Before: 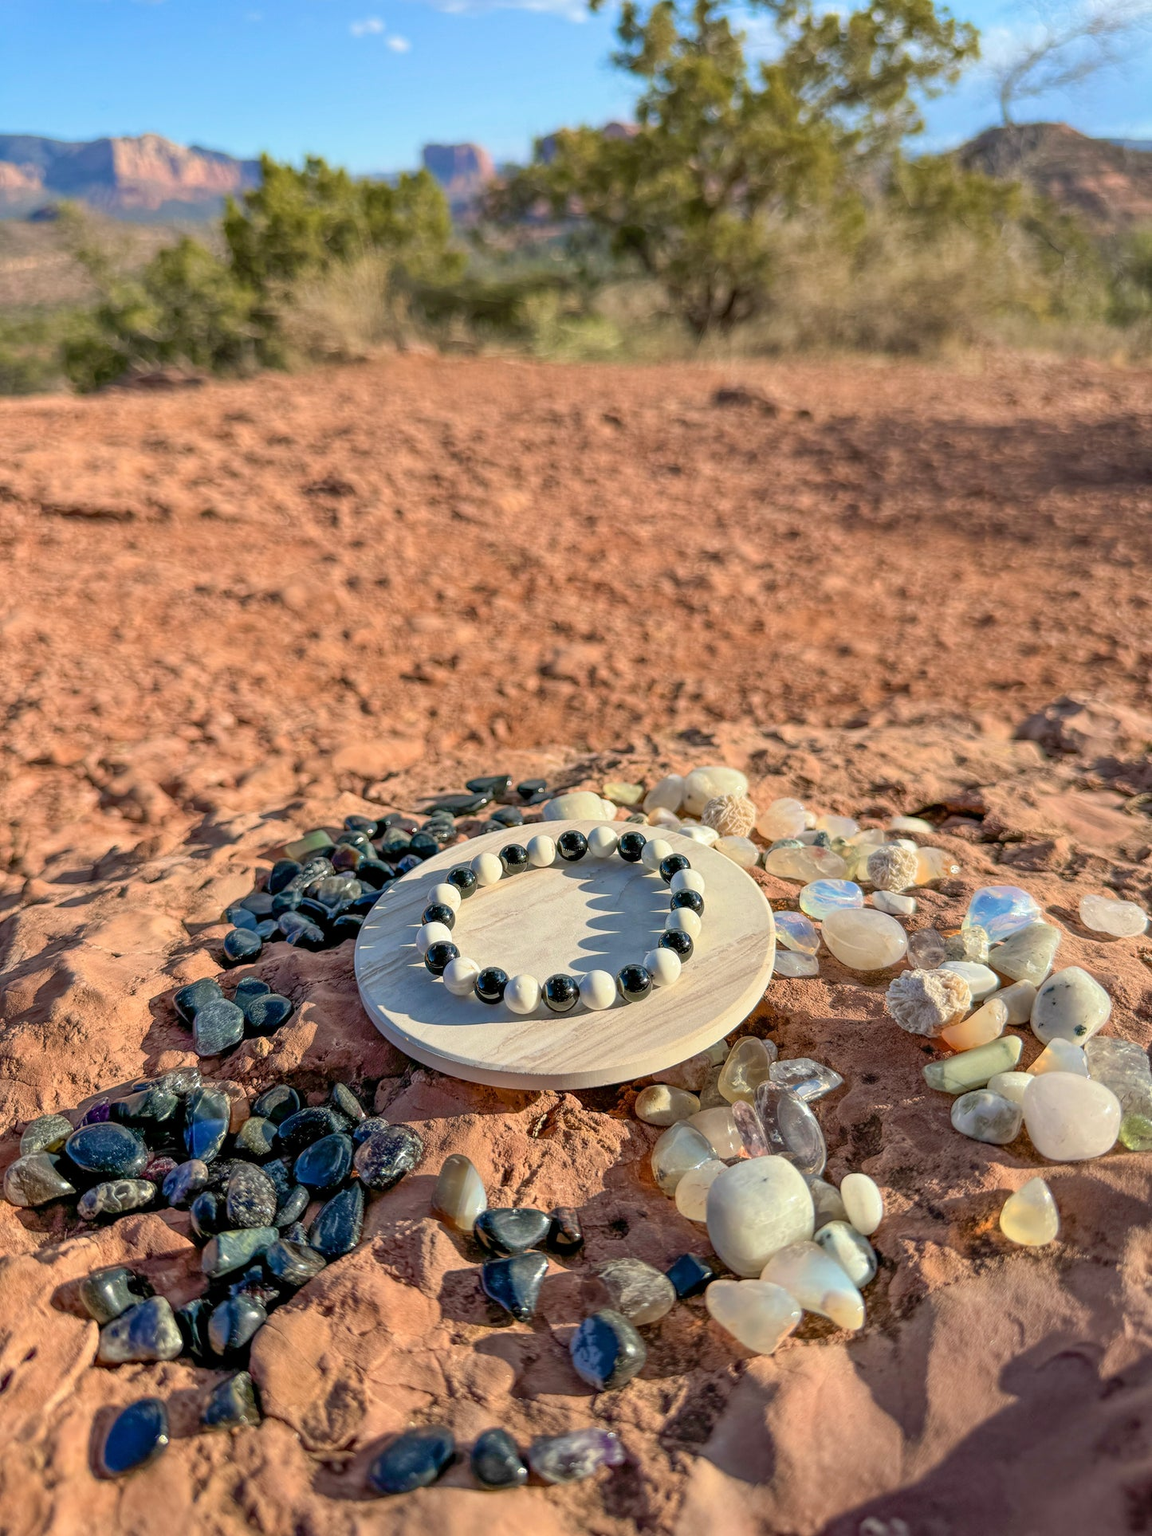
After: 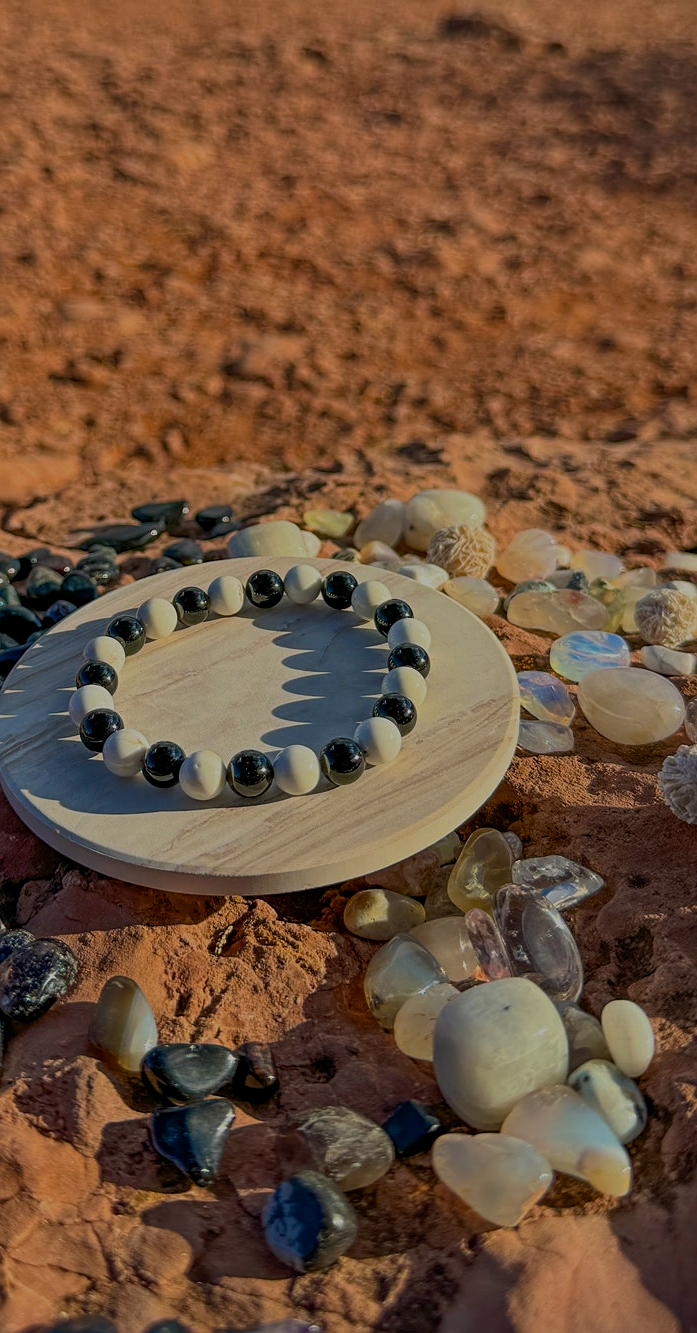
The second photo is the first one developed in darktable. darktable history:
crop: left 31.351%, top 24.5%, right 20.4%, bottom 6.302%
tone equalizer: on, module defaults
exposure: exposure -1.389 EV, compensate exposure bias true, compensate highlight preservation false
color balance rgb: perceptual saturation grading › global saturation 29.788%, perceptual brilliance grading › highlights 6.112%, perceptual brilliance grading › mid-tones 16.629%, perceptual brilliance grading › shadows -5.404%
sharpen: amount 0.215
